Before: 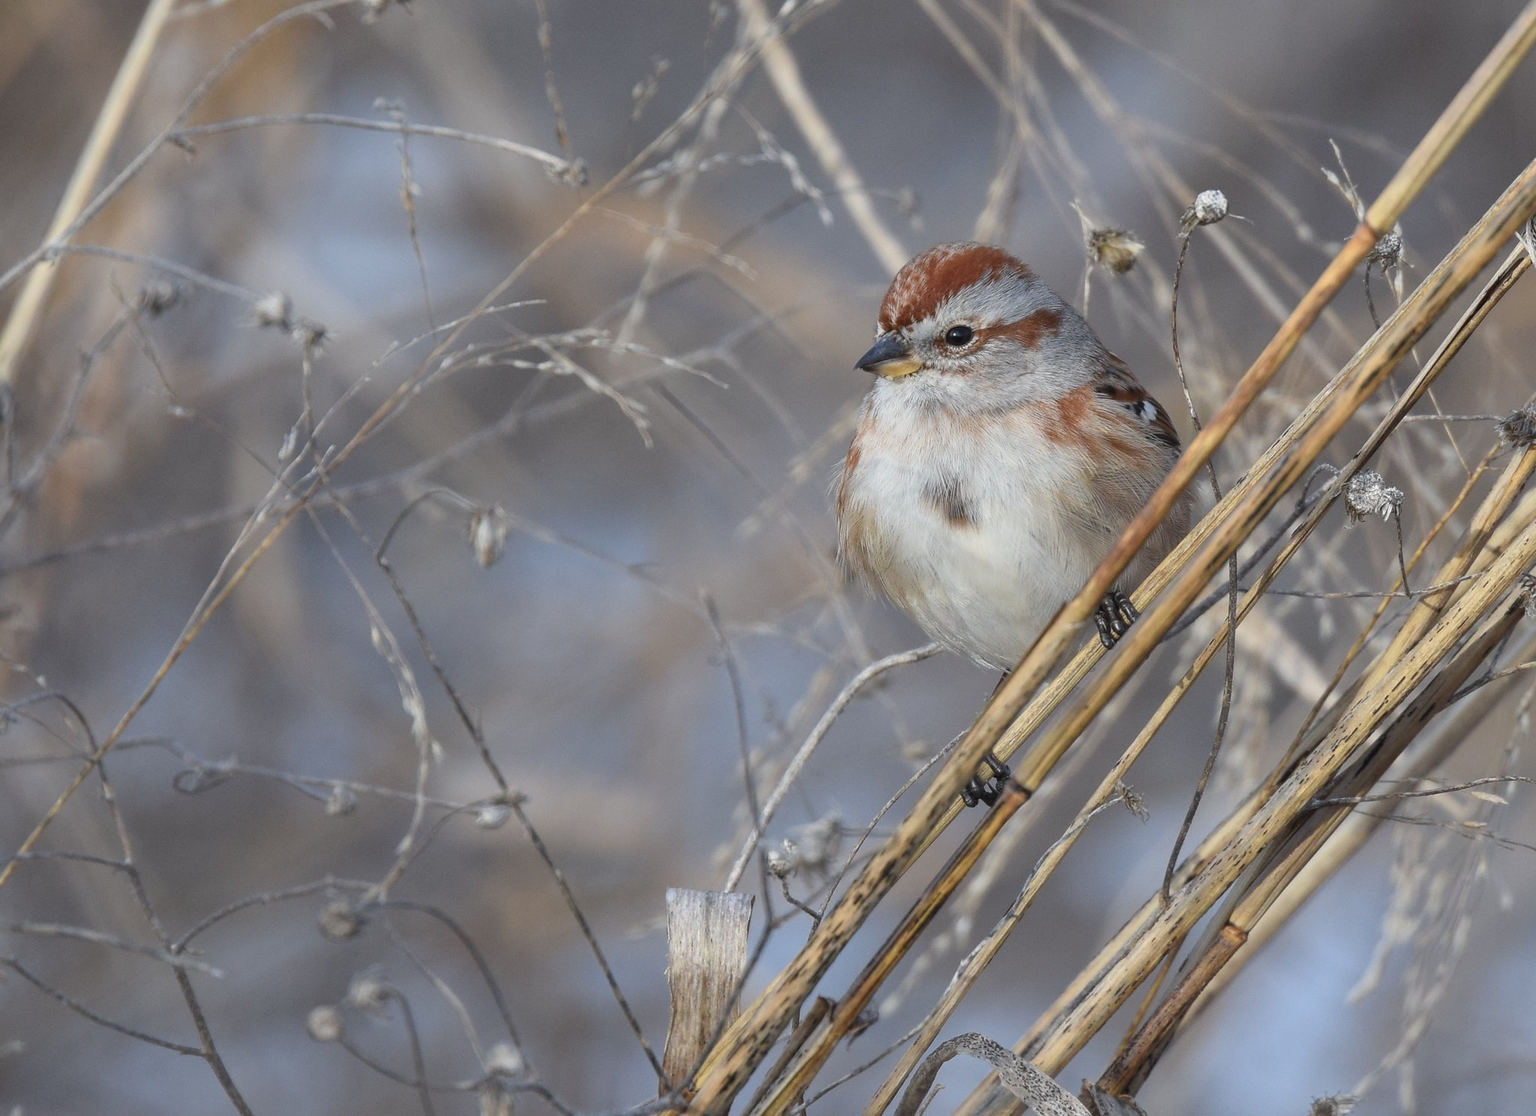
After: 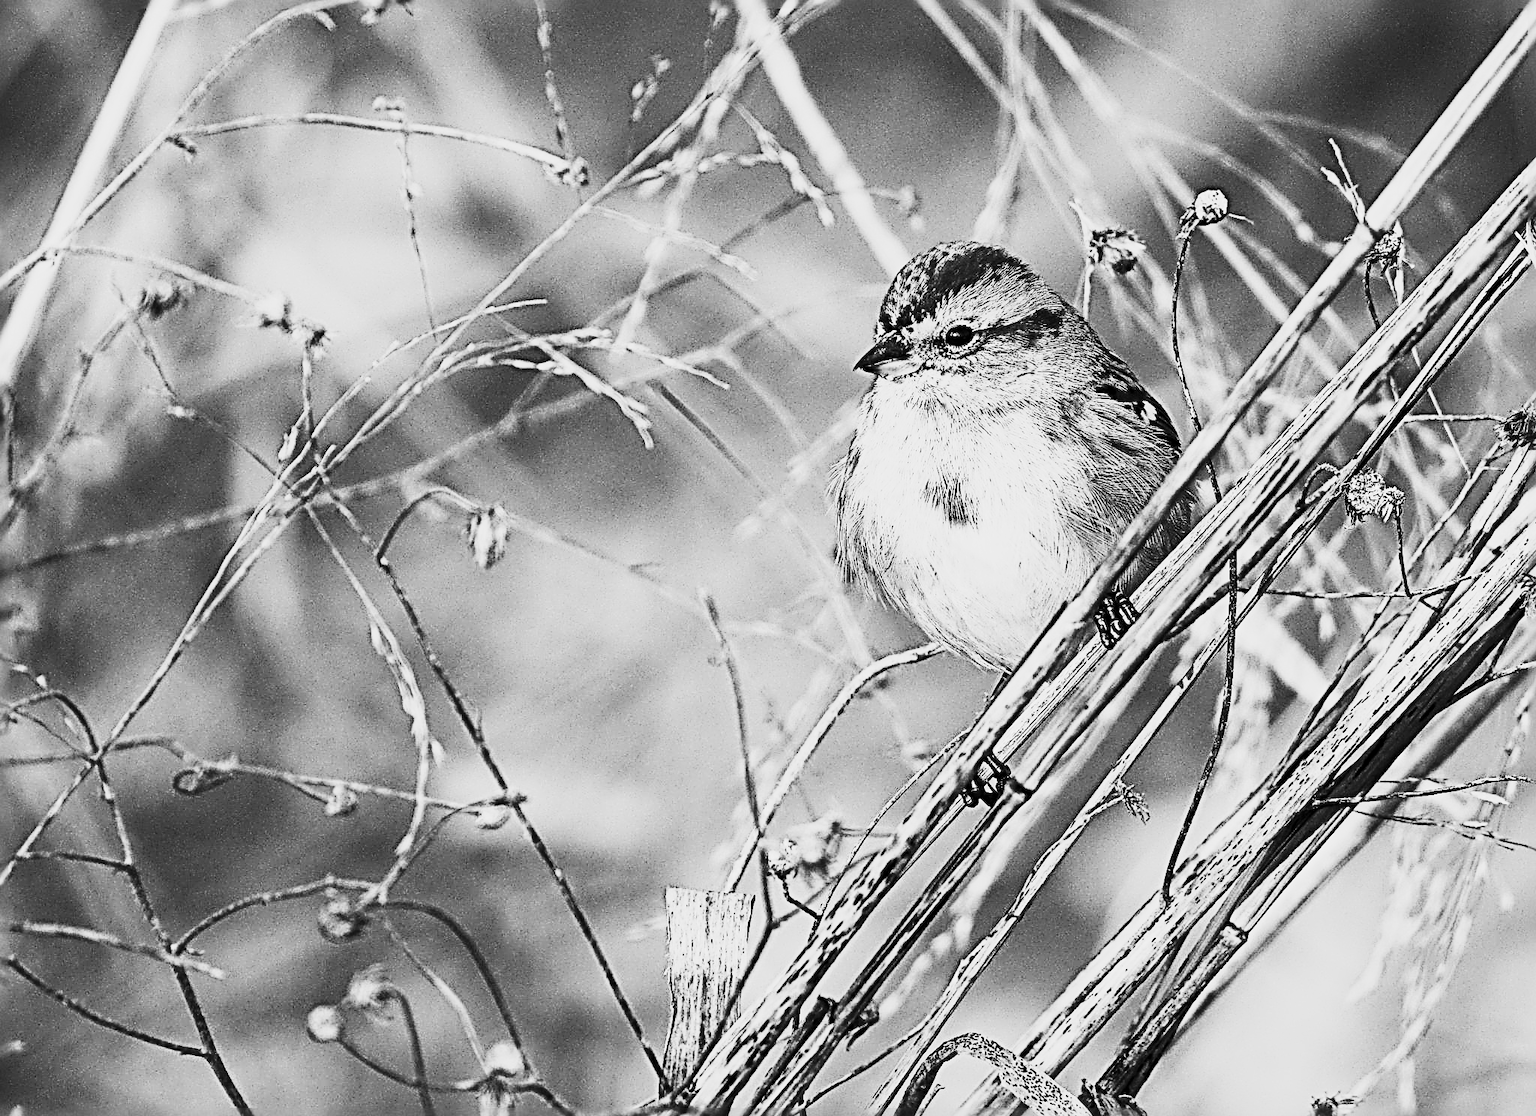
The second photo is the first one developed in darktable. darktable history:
contrast brightness saturation: contrast 0.93, brightness 0.2
sharpen: radius 4.001, amount 2
exposure: exposure 0.2 EV, compensate highlight preservation false
monochrome: a -92.57, b 58.91
